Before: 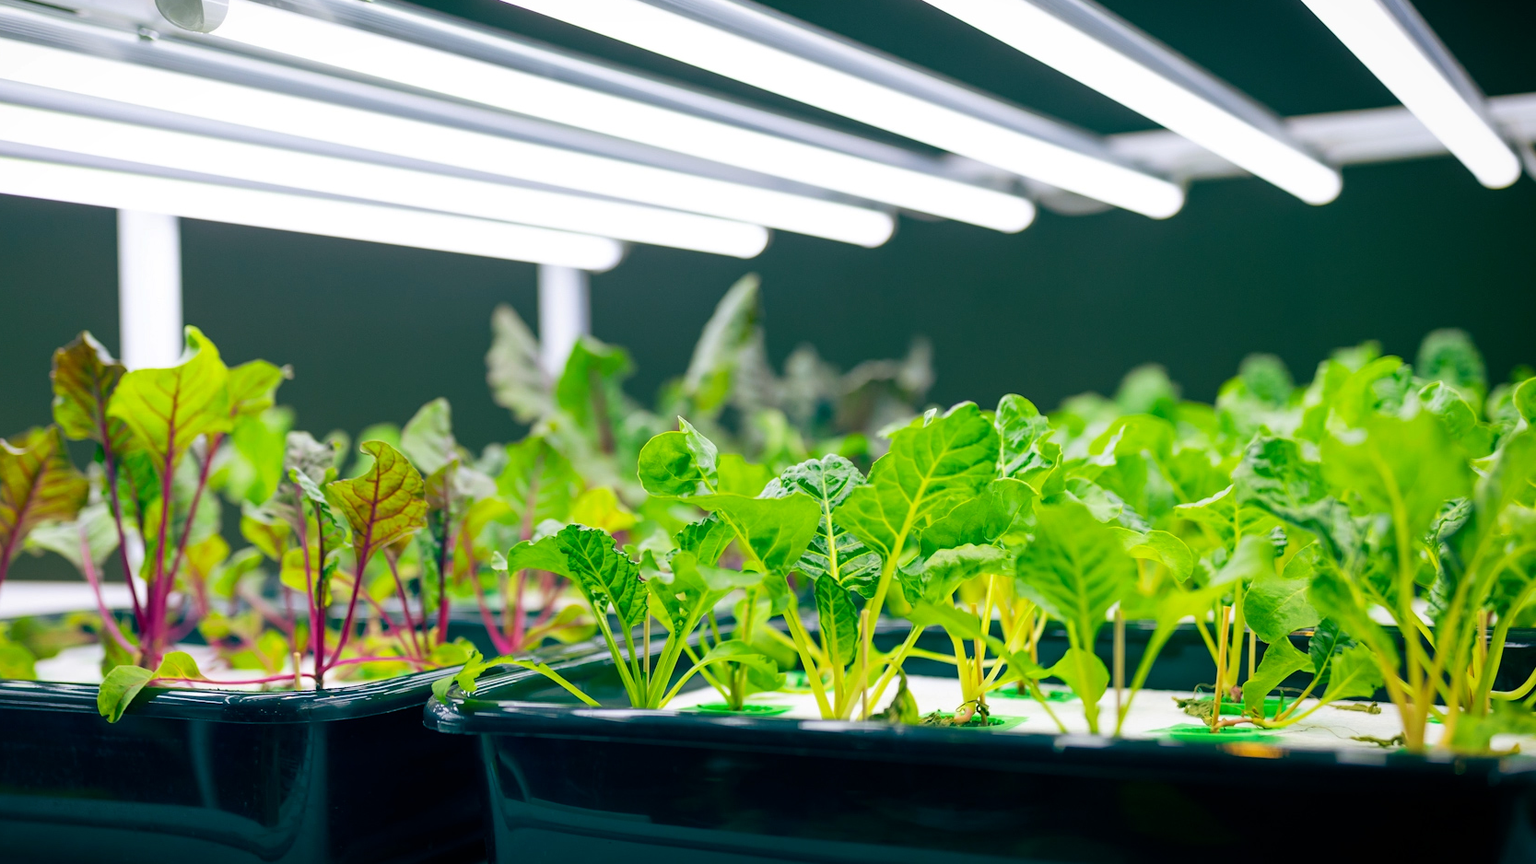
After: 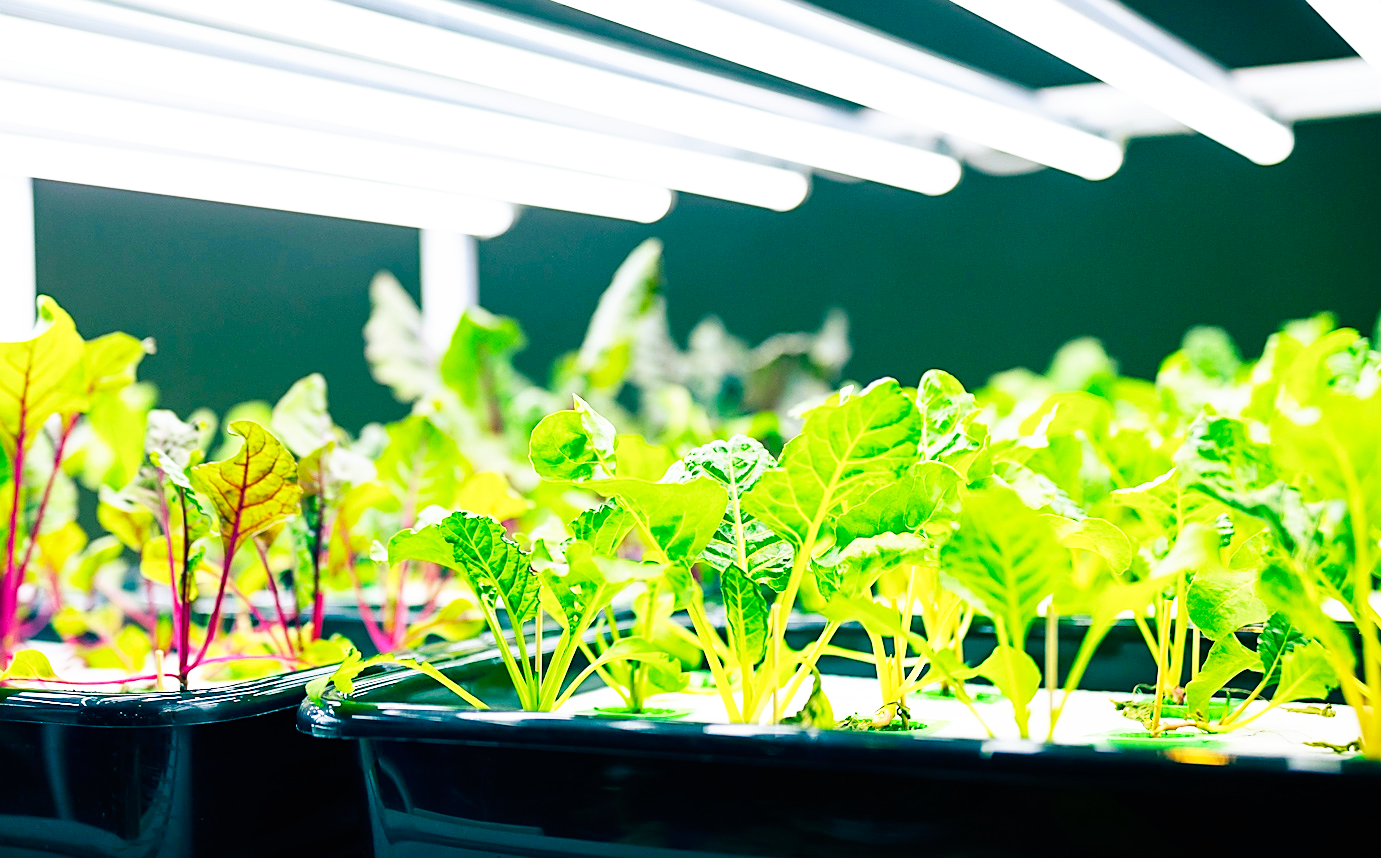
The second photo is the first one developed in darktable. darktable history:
base curve: curves: ch0 [(0, 0) (0.007, 0.004) (0.027, 0.03) (0.046, 0.07) (0.207, 0.54) (0.442, 0.872) (0.673, 0.972) (1, 1)], preserve colors none
sharpen: on, module defaults
crop: left 9.807%, top 6.259%, right 7.334%, bottom 2.177%
